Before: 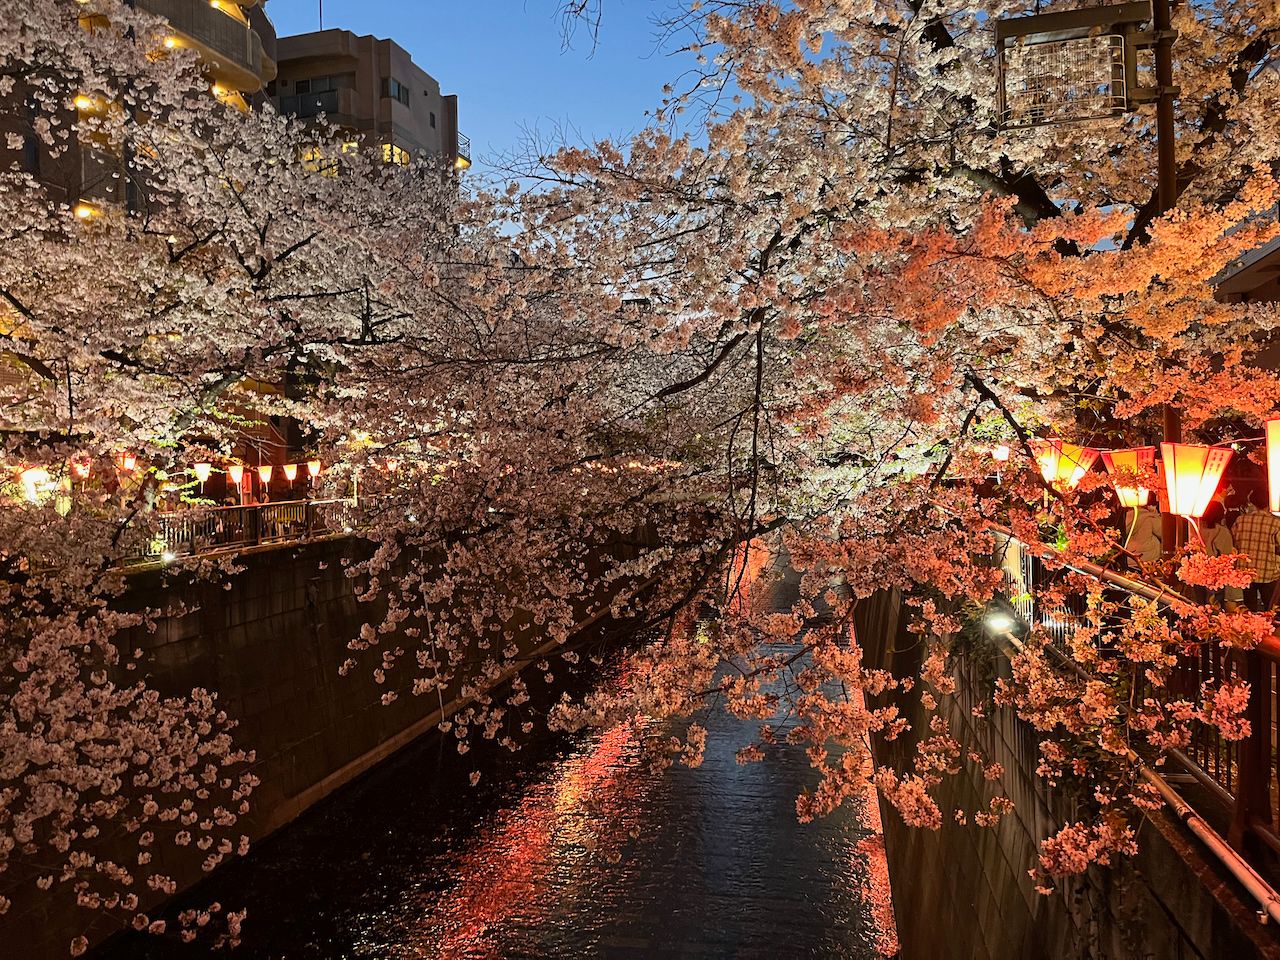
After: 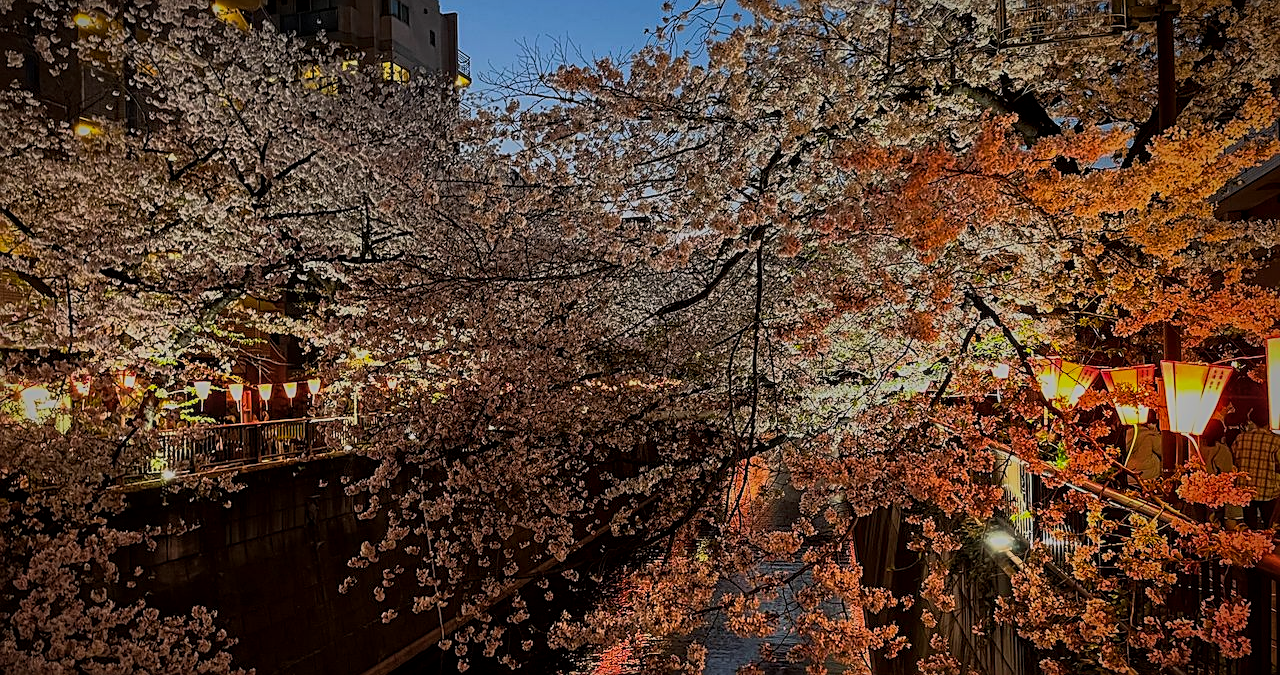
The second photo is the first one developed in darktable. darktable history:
color balance rgb: highlights gain › chroma 0.268%, highlights gain › hue 331.59°, perceptual saturation grading › global saturation 17.758%, global vibrance 20%
shadows and highlights: radius 337.14, shadows 28.67, soften with gaussian
vignetting: fall-off start 79.14%, brightness -0.604, saturation 0, width/height ratio 1.328
local contrast: detail 130%
exposure: black level correction 0, exposure 0.701 EV, compensate exposure bias true, compensate highlight preservation false
crop and rotate: top 8.585%, bottom 21.037%
tone equalizer: -8 EV -1.97 EV, -7 EV -2 EV, -6 EV -1.98 EV, -5 EV -2 EV, -4 EV -1.99 EV, -3 EV -1.97 EV, -2 EV -1.98 EV, -1 EV -1.61 EV, +0 EV -1.98 EV, edges refinement/feathering 500, mask exposure compensation -1.57 EV, preserve details no
sharpen: on, module defaults
